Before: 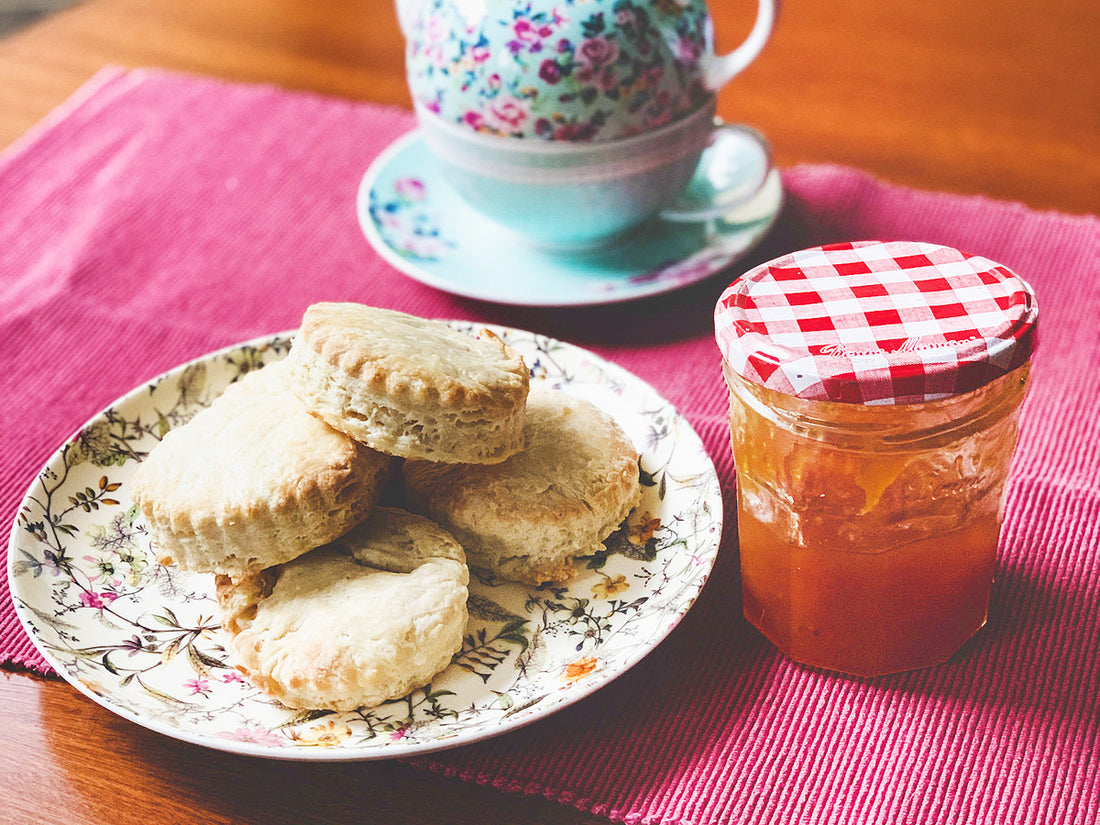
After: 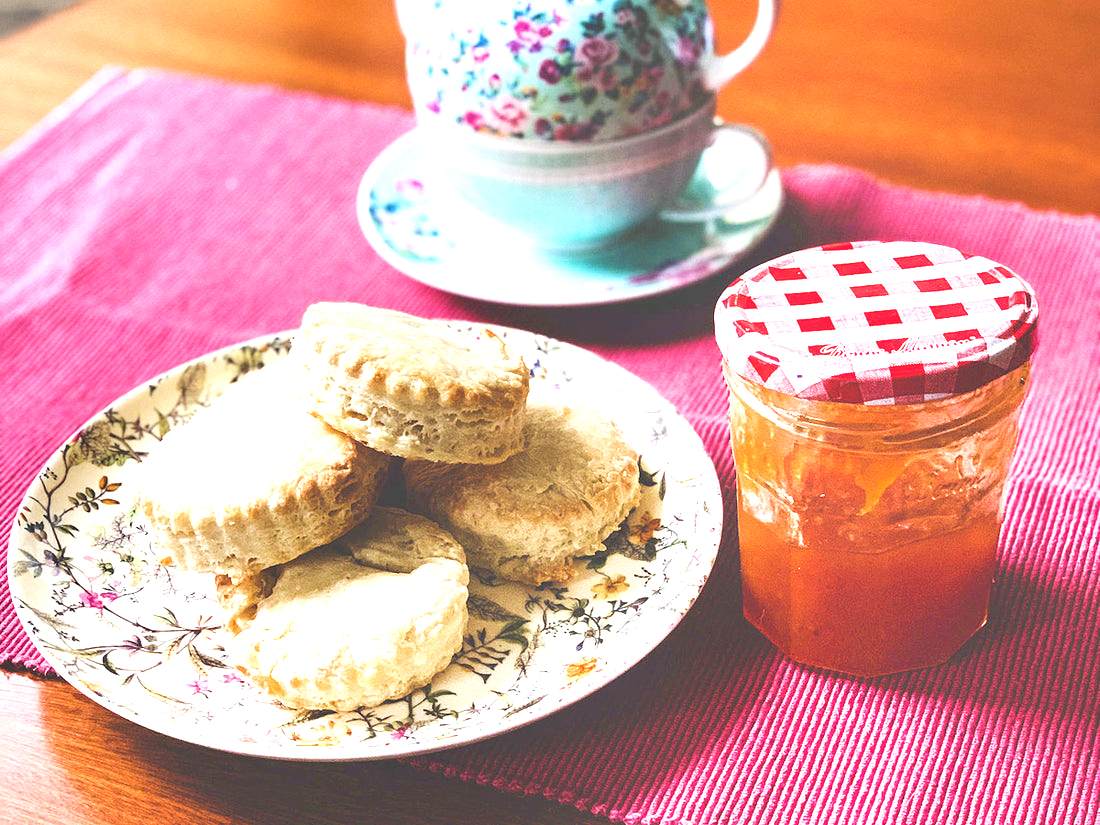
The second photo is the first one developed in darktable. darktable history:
exposure: black level correction 0, exposure 0.691 EV, compensate highlight preservation false
base curve: curves: ch0 [(0, 0) (0.283, 0.295) (1, 1)], preserve colors none
